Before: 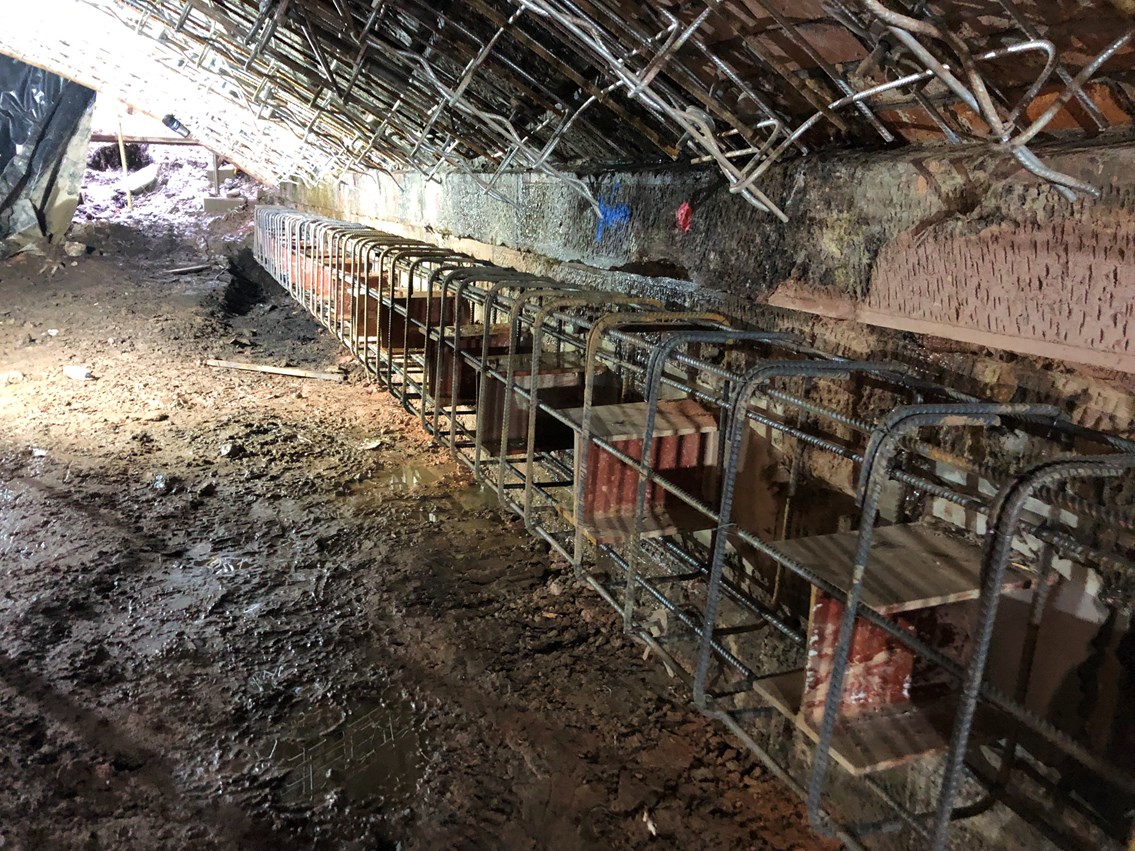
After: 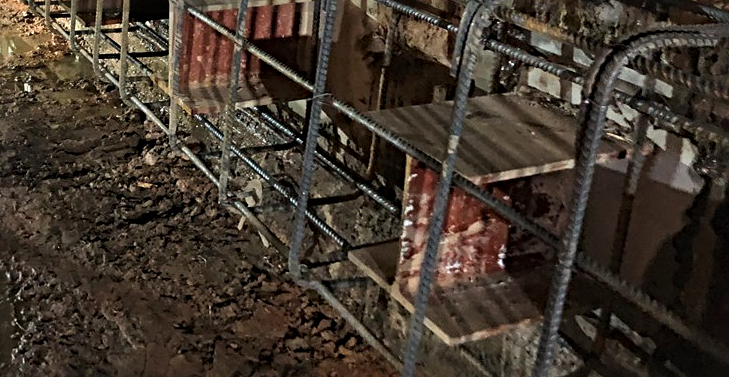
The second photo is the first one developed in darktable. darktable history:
sharpen: radius 4.911
crop and rotate: left 35.714%, top 50.61%, bottom 4.987%
